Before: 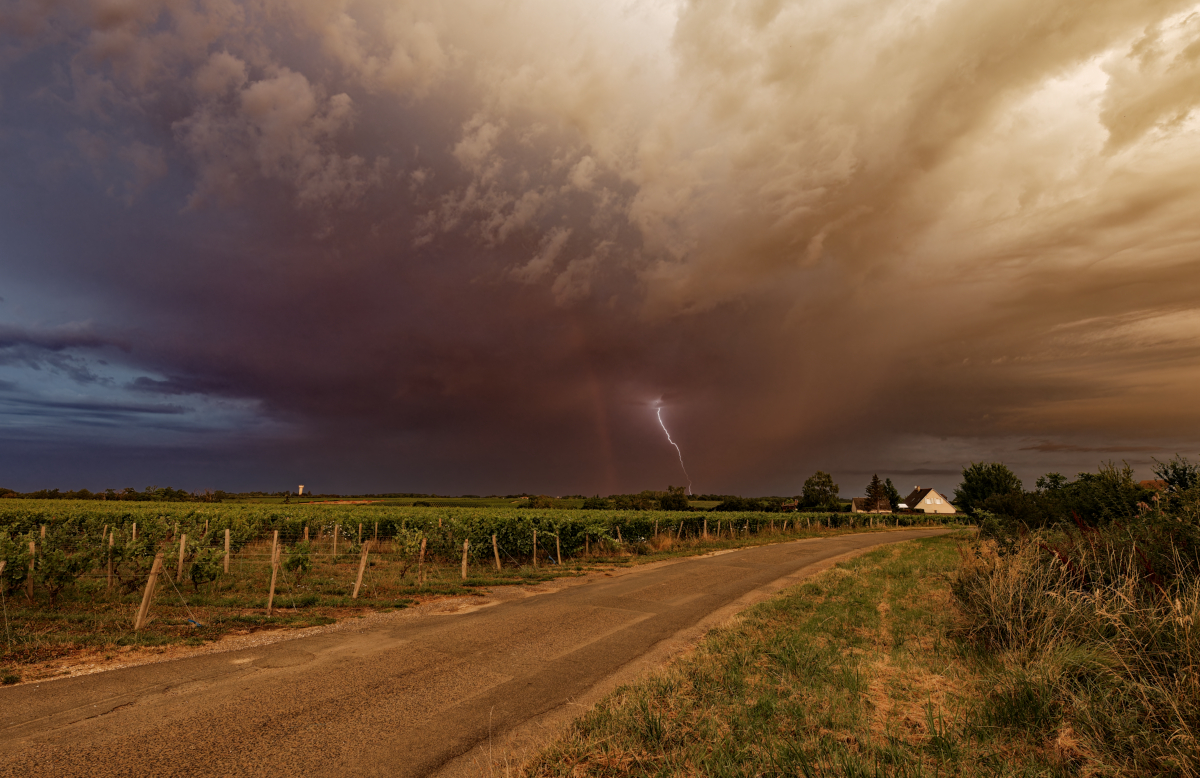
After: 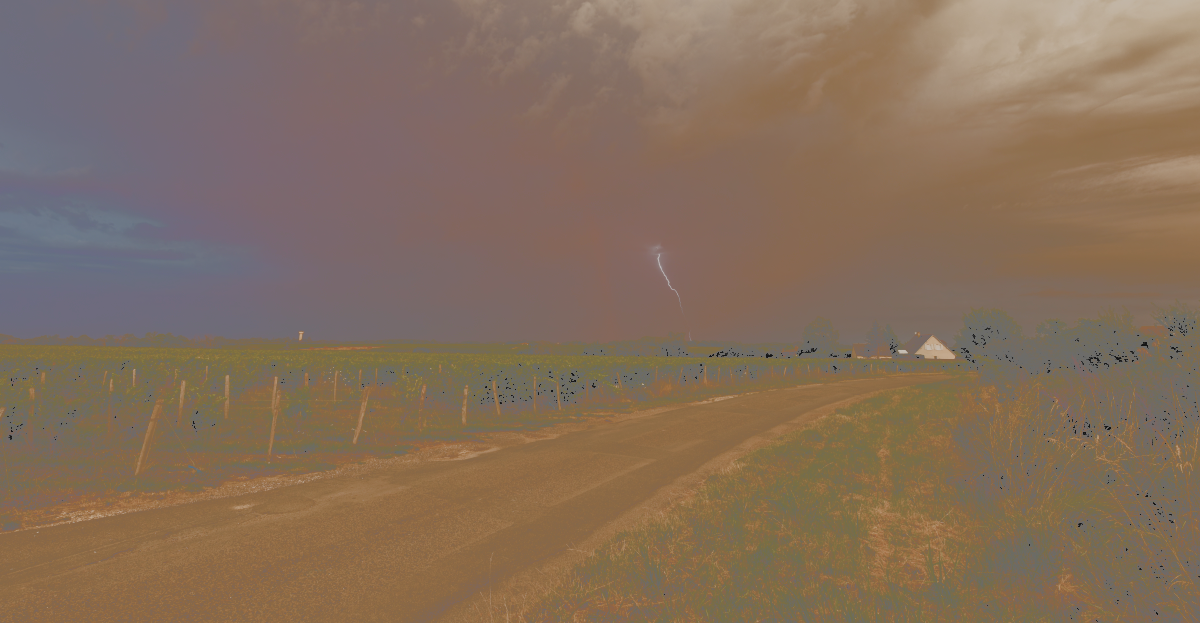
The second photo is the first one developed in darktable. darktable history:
color balance rgb: shadows lift › luminance -9.189%, linear chroma grading › global chroma 15.606%, perceptual saturation grading › global saturation 20%, perceptual saturation grading › highlights -49.691%, perceptual saturation grading › shadows 25.834%, global vibrance 20%
crop and rotate: top 19.84%
contrast brightness saturation: brightness -0.098
tone curve: curves: ch0 [(0, 0) (0.003, 0.449) (0.011, 0.449) (0.025, 0.449) (0.044, 0.45) (0.069, 0.453) (0.1, 0.453) (0.136, 0.455) (0.177, 0.458) (0.224, 0.462) (0.277, 0.47) (0.335, 0.491) (0.399, 0.522) (0.468, 0.561) (0.543, 0.619) (0.623, 0.69) (0.709, 0.756) (0.801, 0.802) (0.898, 0.825) (1, 1)], color space Lab, independent channels, preserve colors none
color correction: highlights b* -0.024, saturation 0.522
local contrast: highlights 67%, shadows 68%, detail 80%, midtone range 0.326
shadows and highlights: shadows 22.14, highlights -48.93, soften with gaussian
